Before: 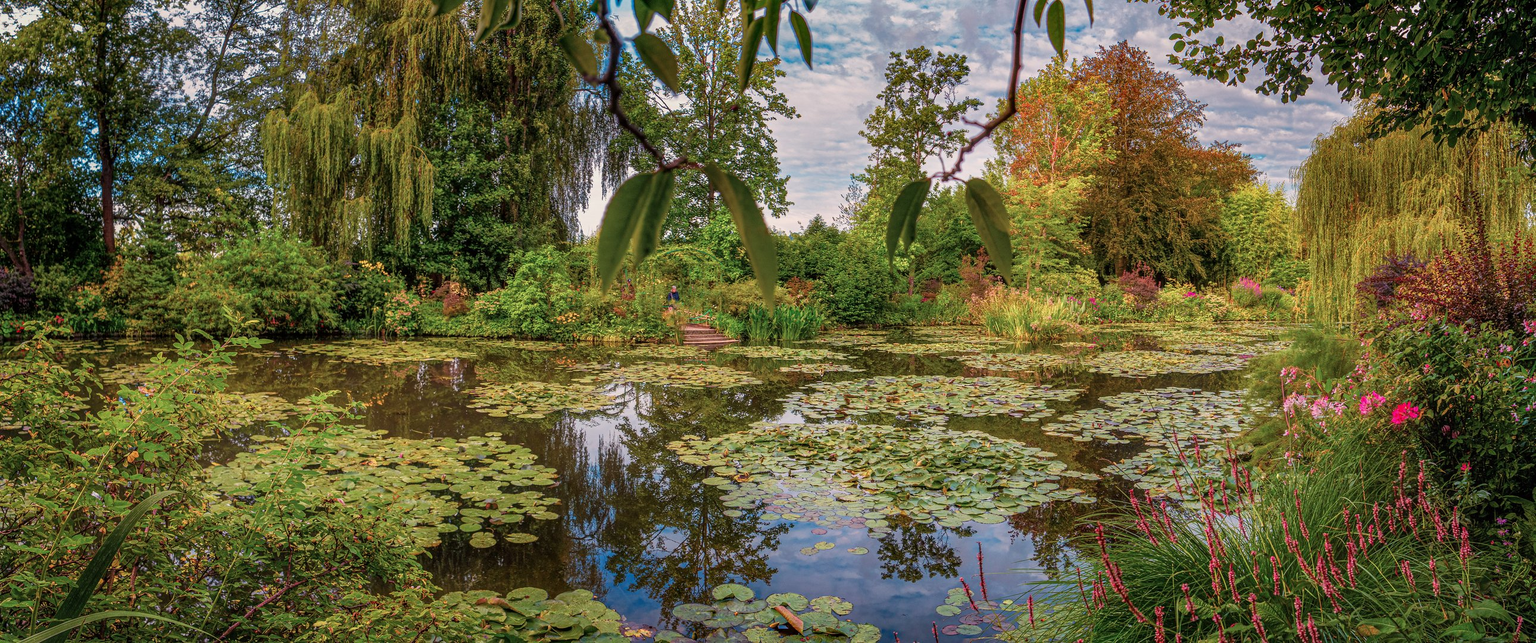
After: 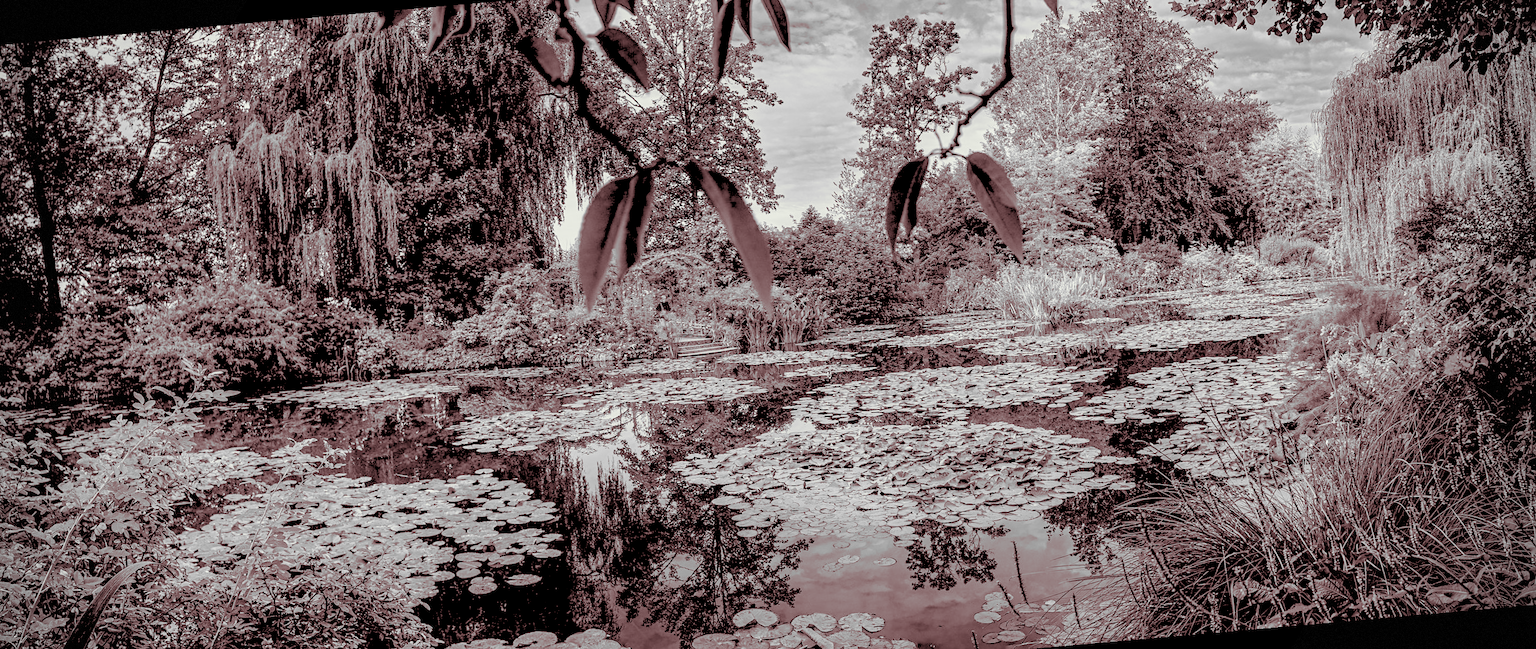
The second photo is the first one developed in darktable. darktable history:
vignetting: dithering 8-bit output, unbound false
exposure: exposure 0.197 EV, compensate highlight preservation false
rotate and perspective: rotation -5°, crop left 0.05, crop right 0.952, crop top 0.11, crop bottom 0.89
sharpen: amount 0.2
rgb levels: levels [[0.027, 0.429, 0.996], [0, 0.5, 1], [0, 0.5, 1]]
split-toning: on, module defaults
monochrome: a 26.22, b 42.67, size 0.8
color balance: lift [0.975, 0.993, 1, 1.015], gamma [1.1, 1, 1, 0.945], gain [1, 1.04, 1, 0.95]
